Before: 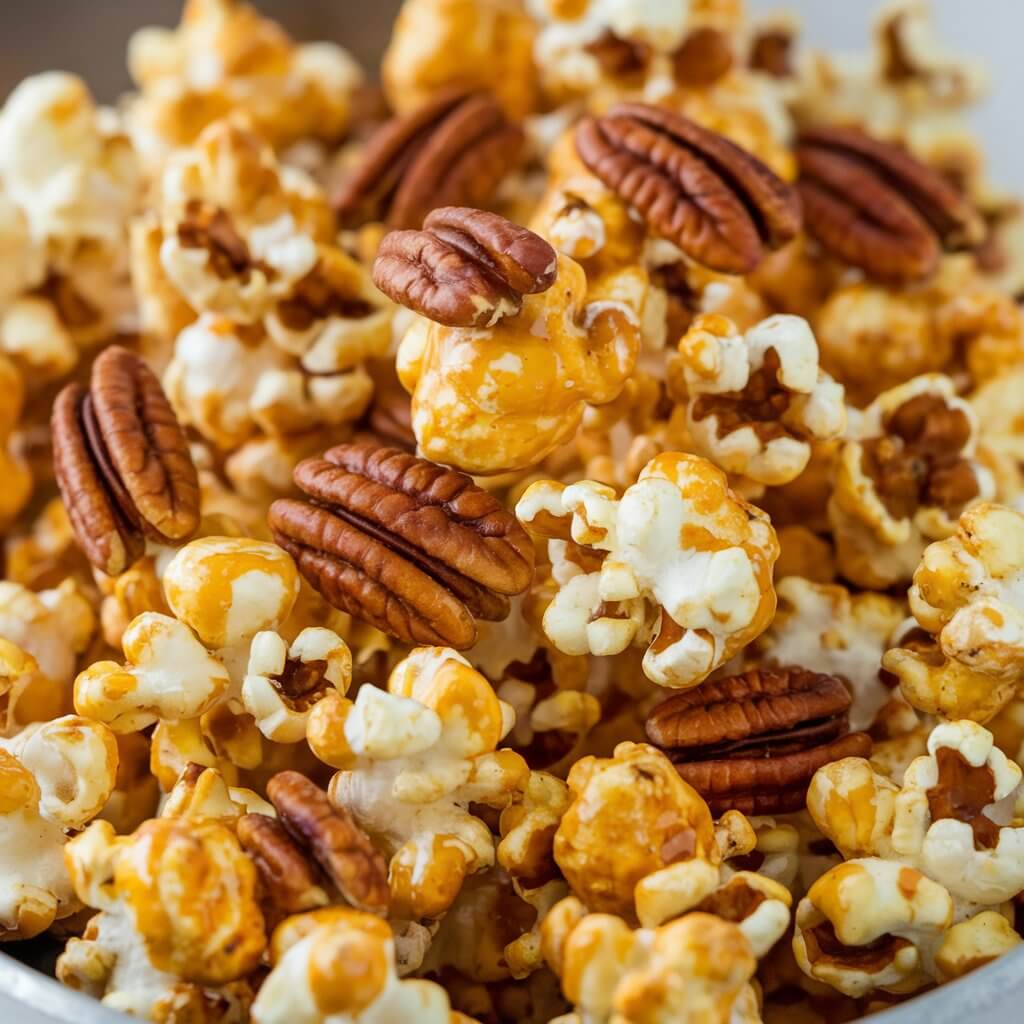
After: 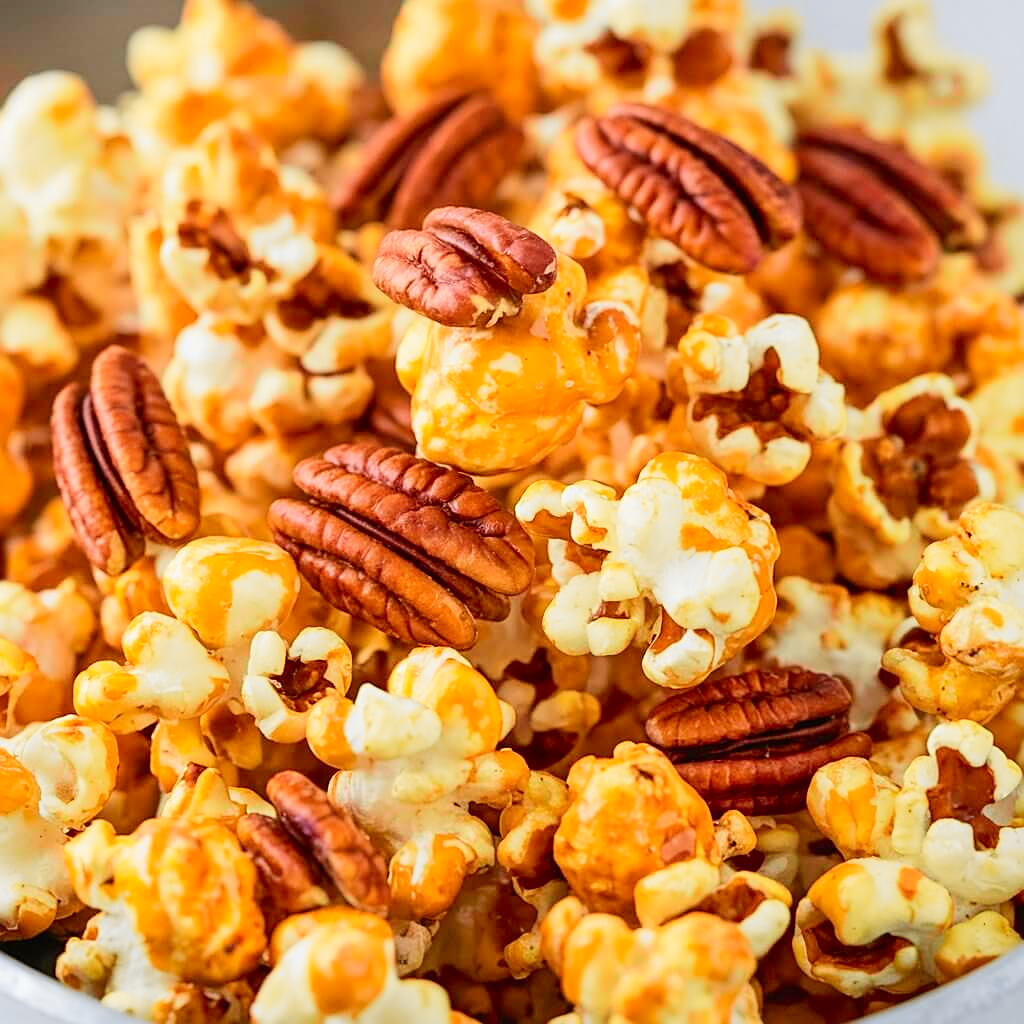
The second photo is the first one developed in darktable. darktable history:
sharpen: on, module defaults
tone curve: curves: ch0 [(0, 0.017) (0.239, 0.277) (0.508, 0.593) (0.826, 0.855) (1, 0.945)]; ch1 [(0, 0) (0.401, 0.42) (0.442, 0.47) (0.492, 0.498) (0.511, 0.504) (0.555, 0.586) (0.681, 0.739) (1, 1)]; ch2 [(0, 0) (0.411, 0.433) (0.5, 0.504) (0.545, 0.574) (1, 1)], color space Lab, independent channels, preserve colors none
shadows and highlights: shadows 29.79, highlights -30.35, low approximation 0.01, soften with gaussian
exposure: exposure 0.299 EV, compensate highlight preservation false
